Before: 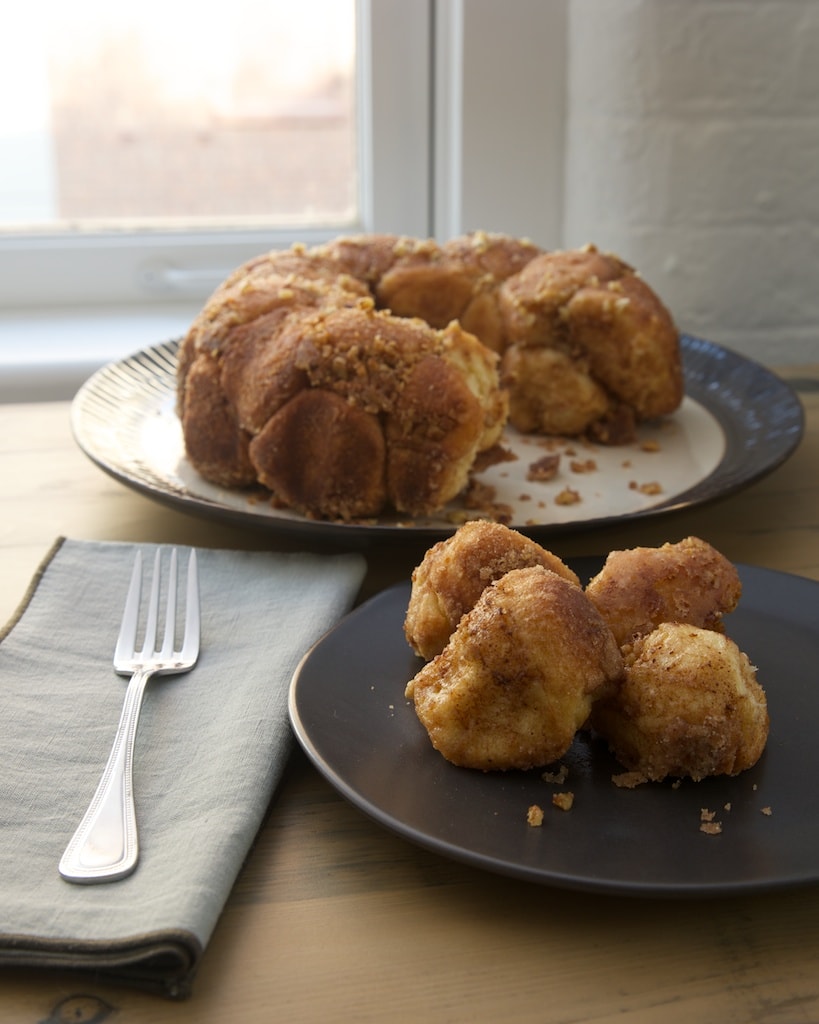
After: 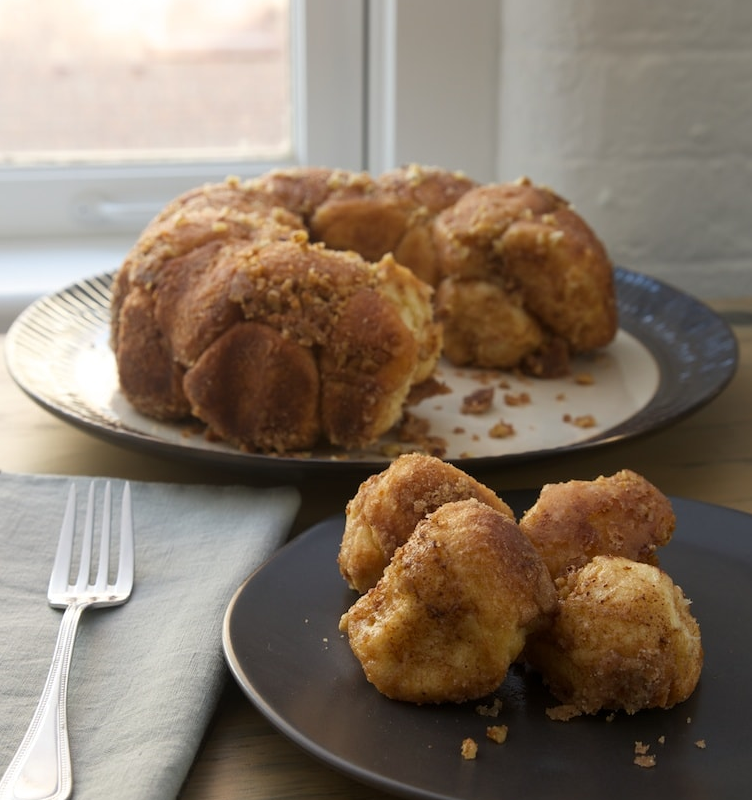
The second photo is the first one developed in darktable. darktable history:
crop: left 8.119%, top 6.618%, bottom 15.228%
